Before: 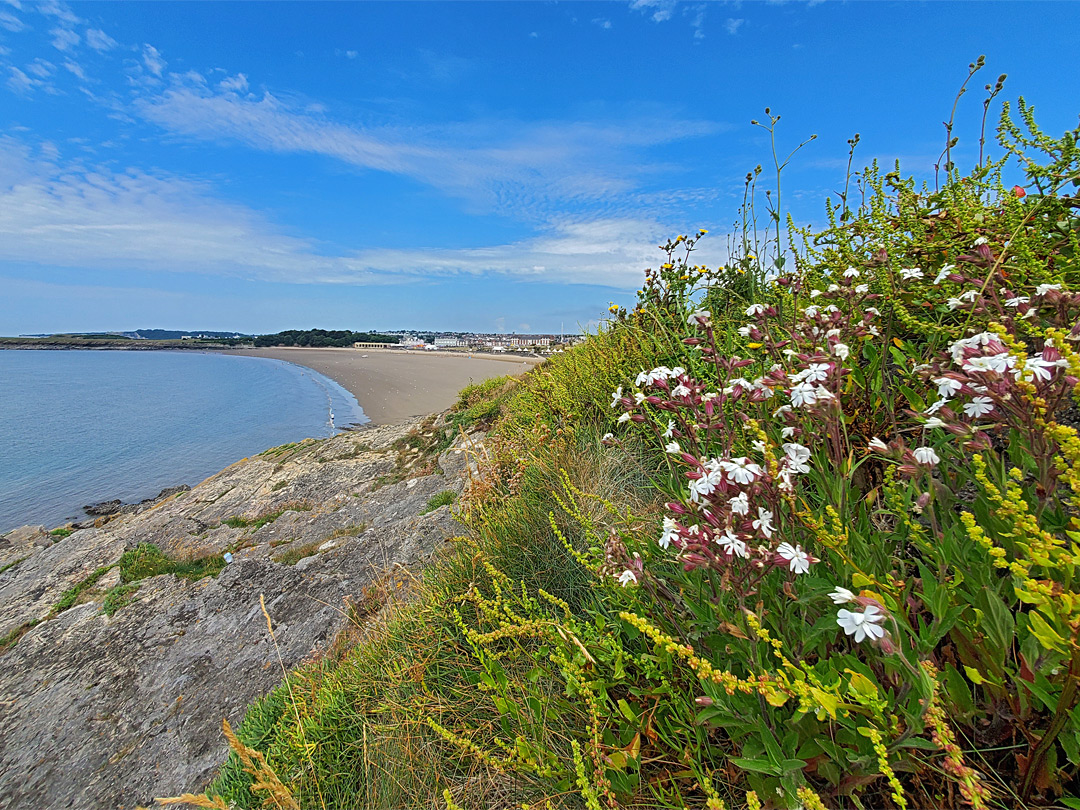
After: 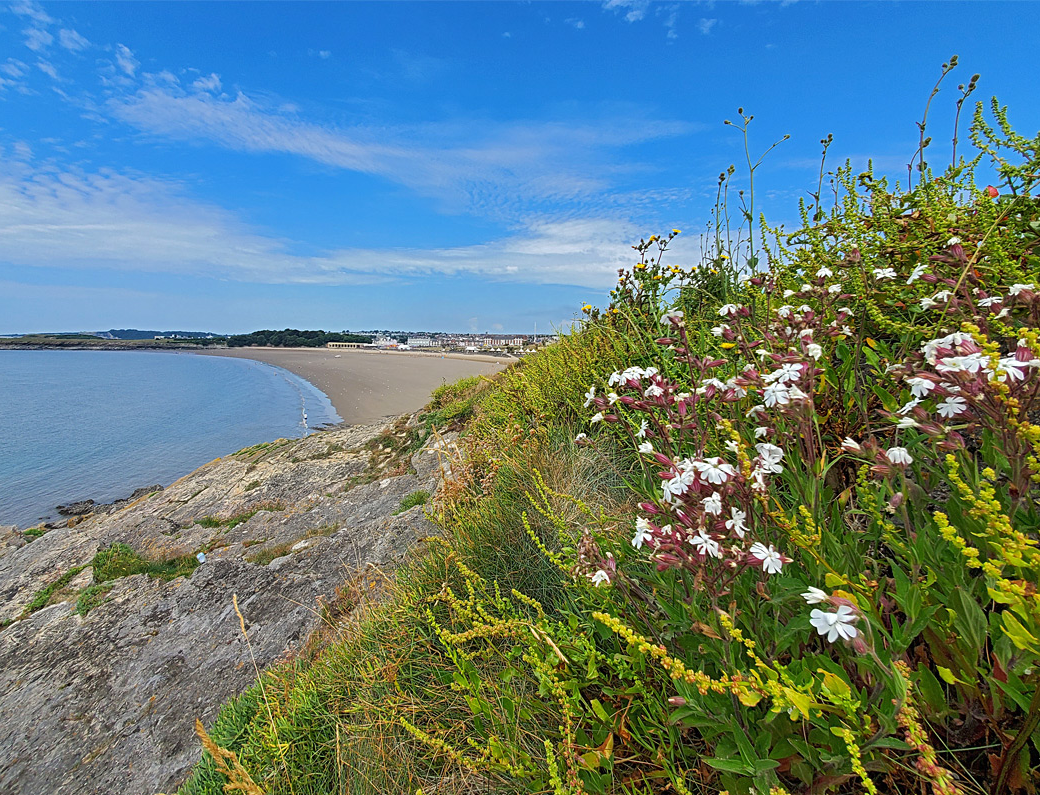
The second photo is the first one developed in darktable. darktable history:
crop and rotate: left 2.552%, right 1.105%, bottom 1.836%
